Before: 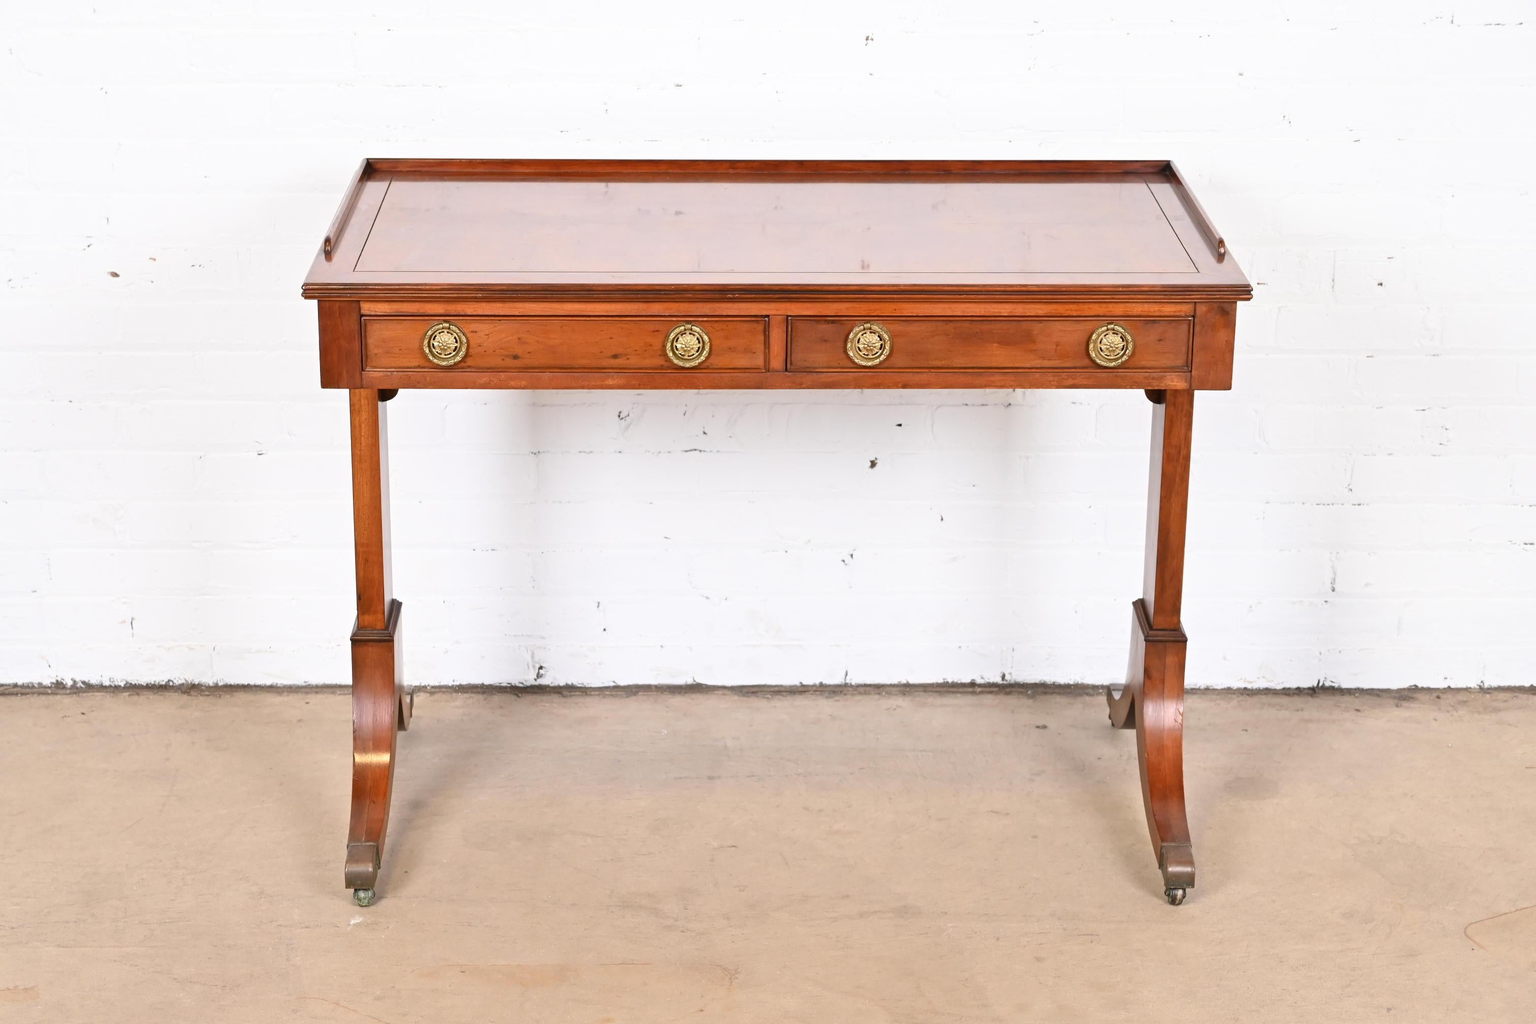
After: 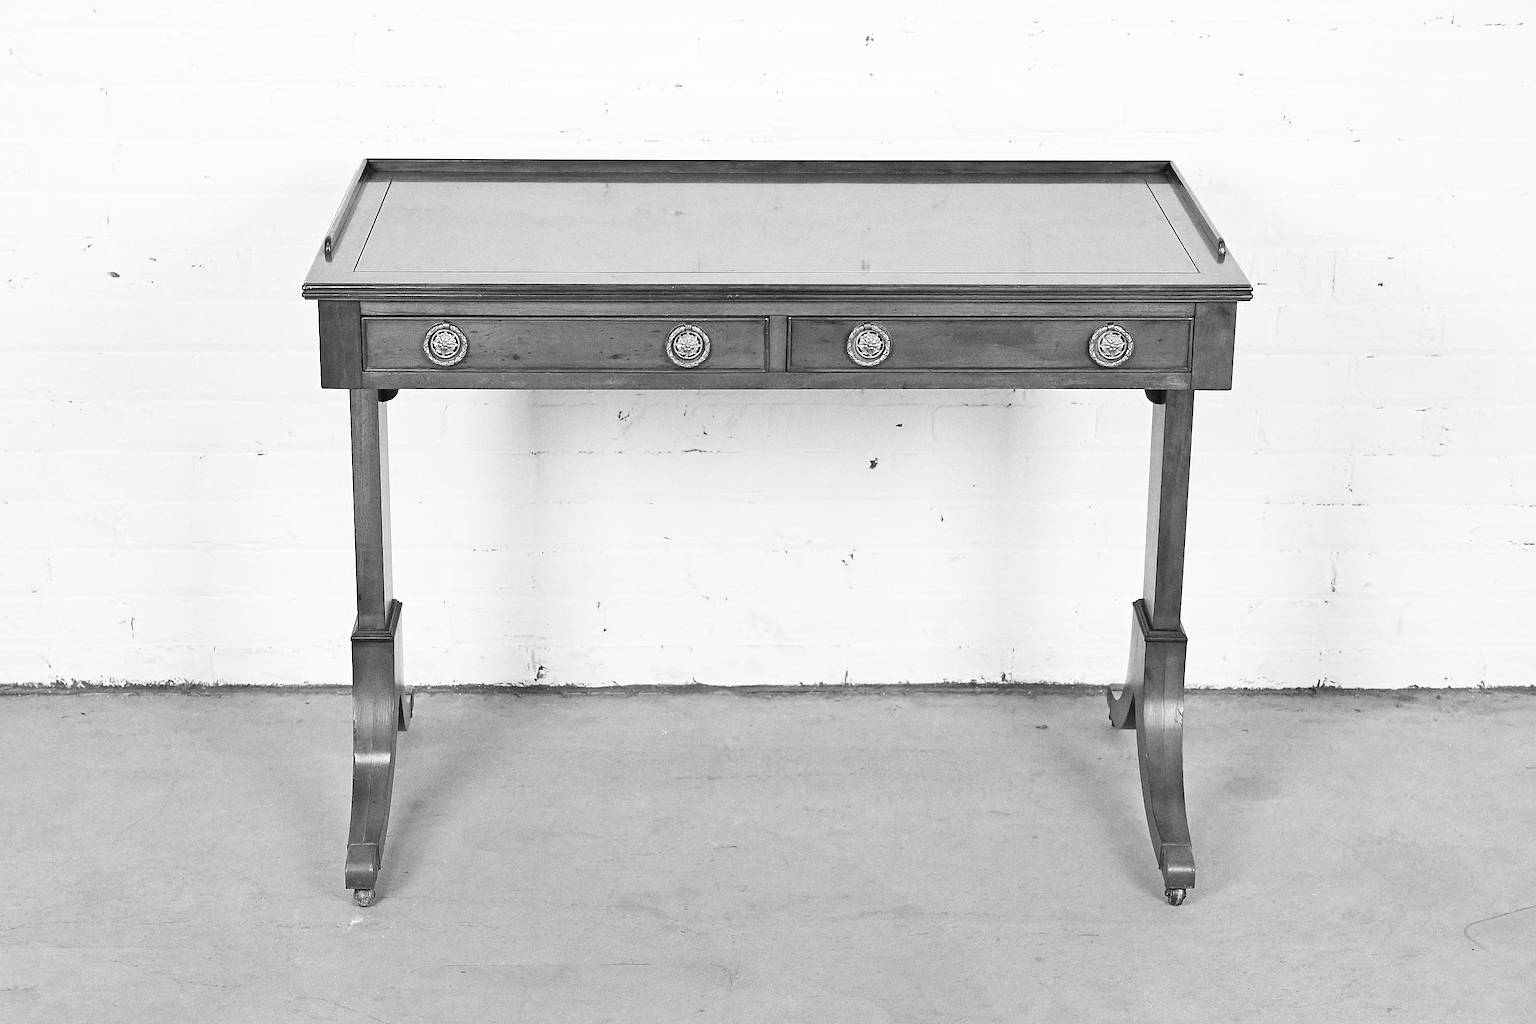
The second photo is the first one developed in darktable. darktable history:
grain: coarseness 0.09 ISO, strength 40%
sharpen: radius 1.4, amount 1.25, threshold 0.7
monochrome: on, module defaults
